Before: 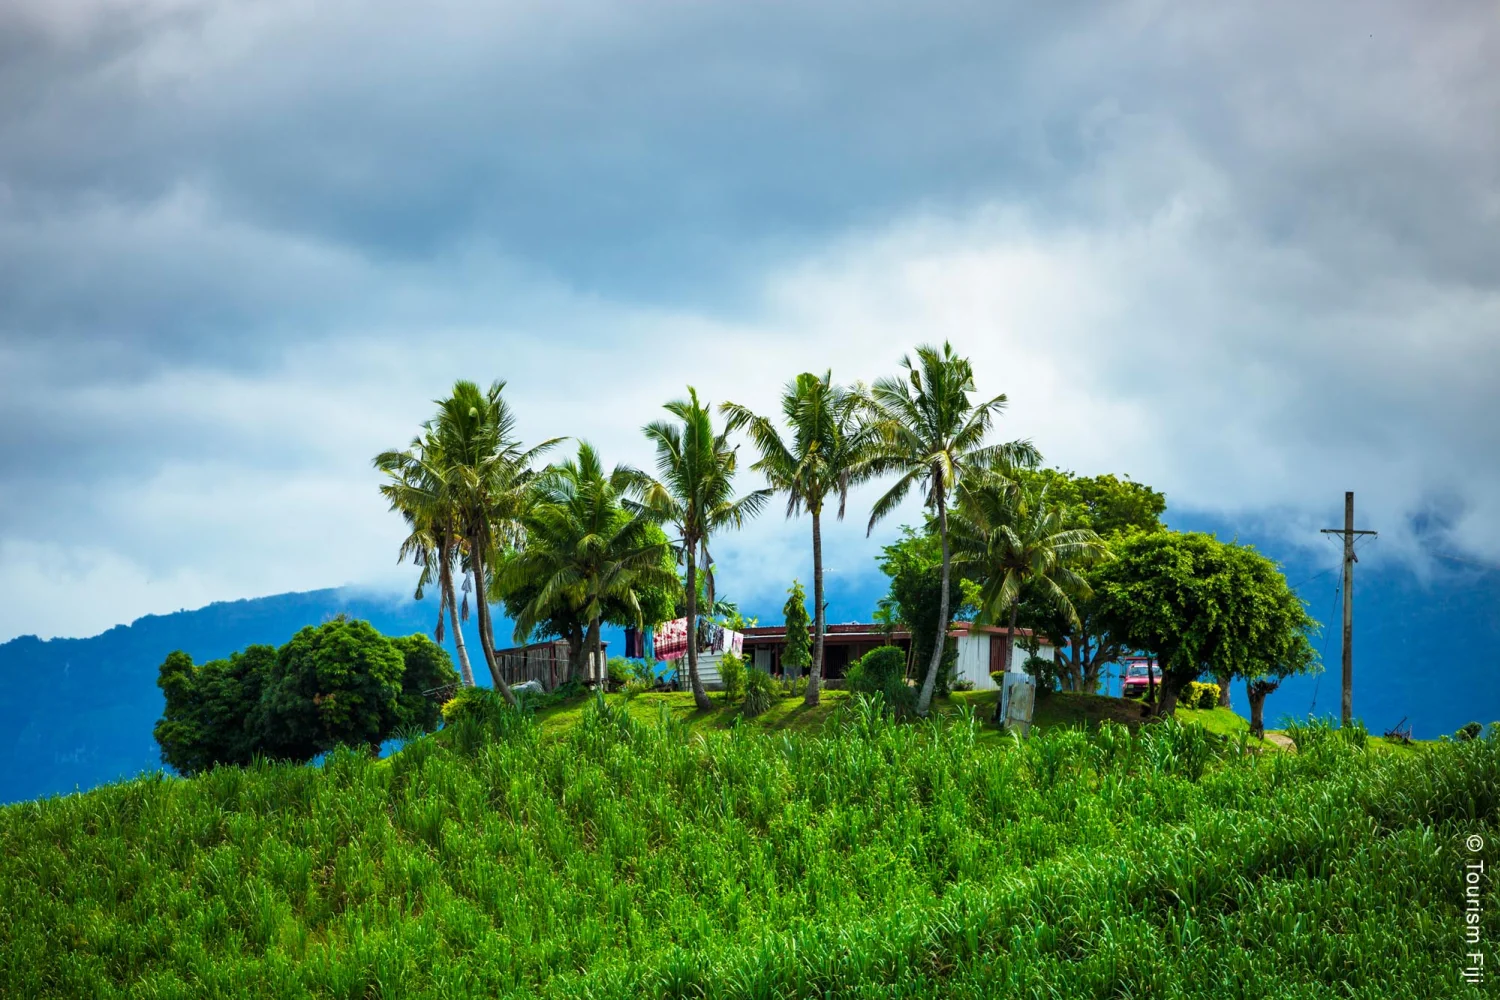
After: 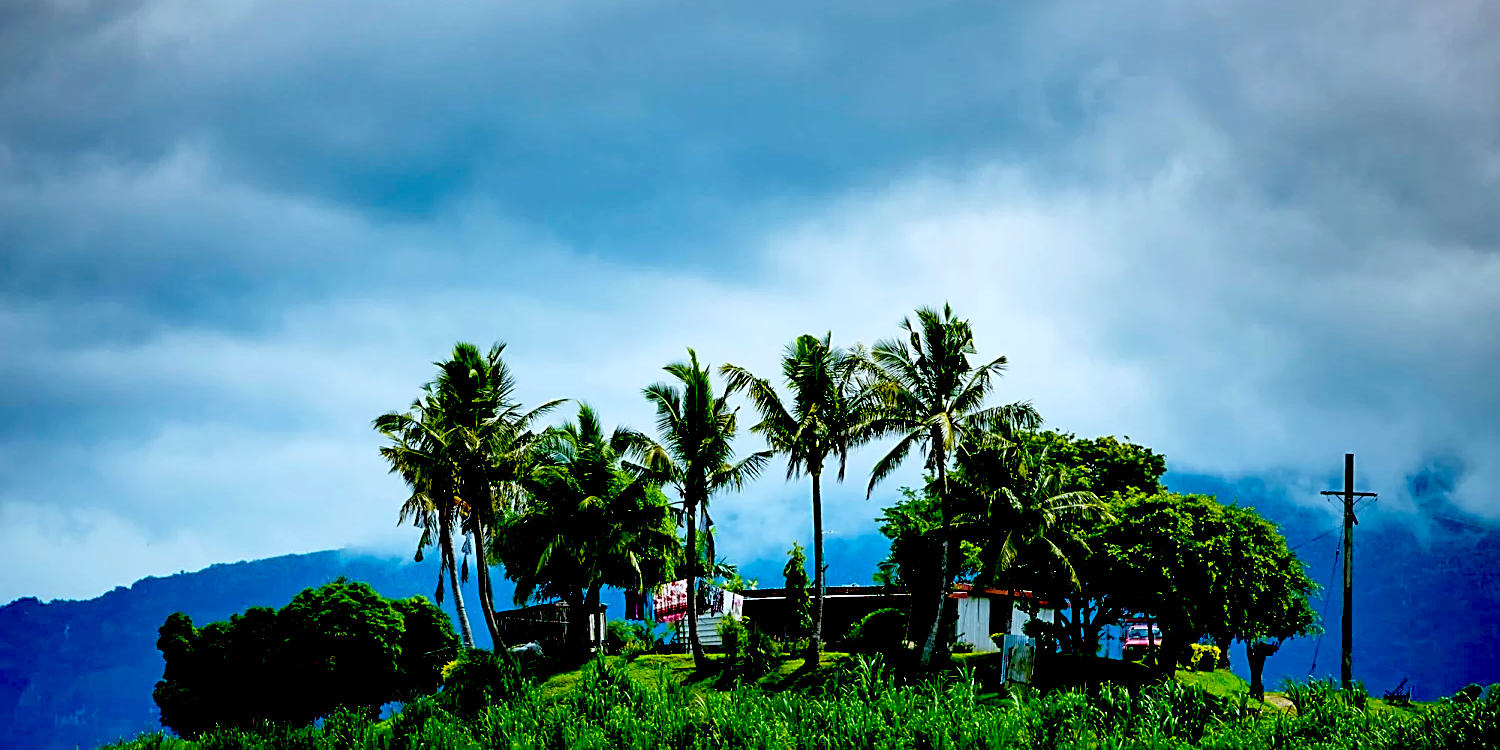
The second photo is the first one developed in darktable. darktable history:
exposure: black level correction 0.1, exposure -0.092 EV, compensate highlight preservation false
crop: top 3.857%, bottom 21.132%
sharpen: on, module defaults
color correction: highlights a* -4.18, highlights b* -10.81
